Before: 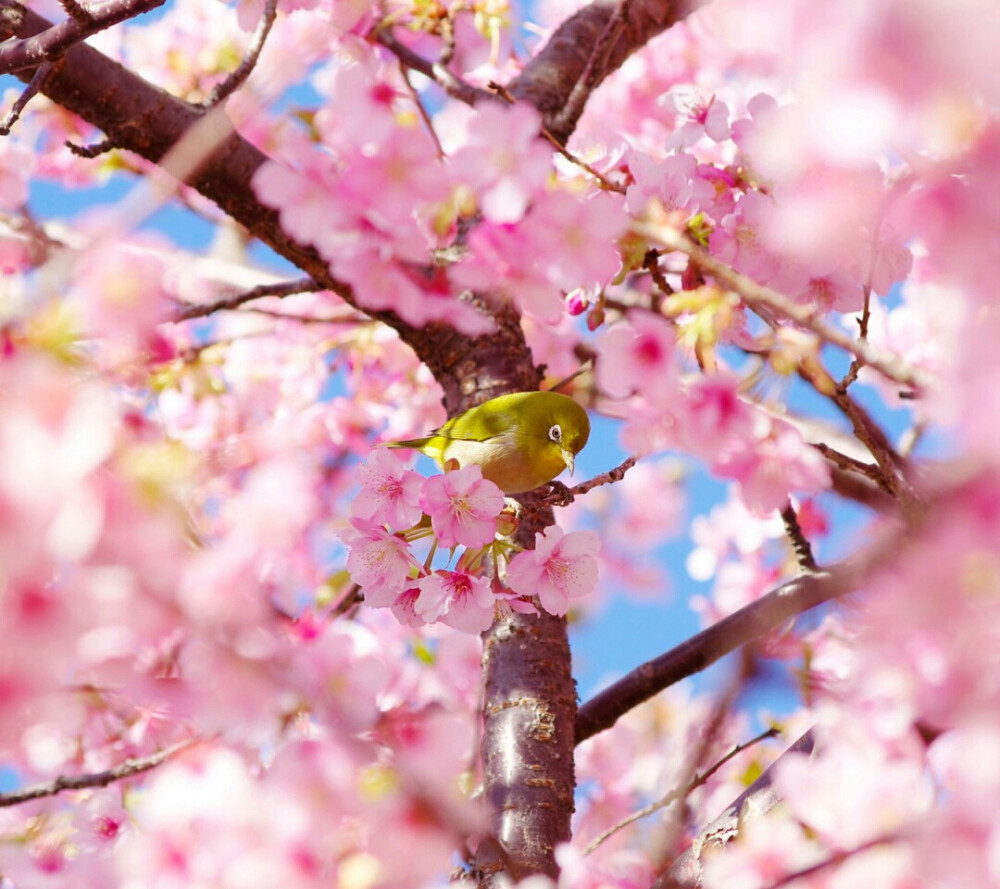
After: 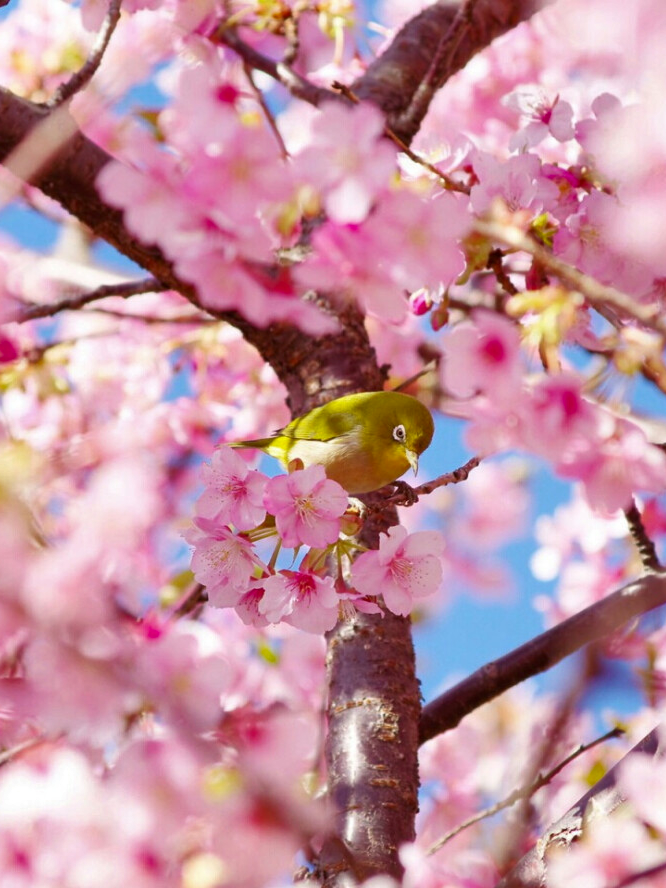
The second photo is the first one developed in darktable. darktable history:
shadows and highlights: low approximation 0.01, soften with gaussian
crop and rotate: left 15.633%, right 17.733%
